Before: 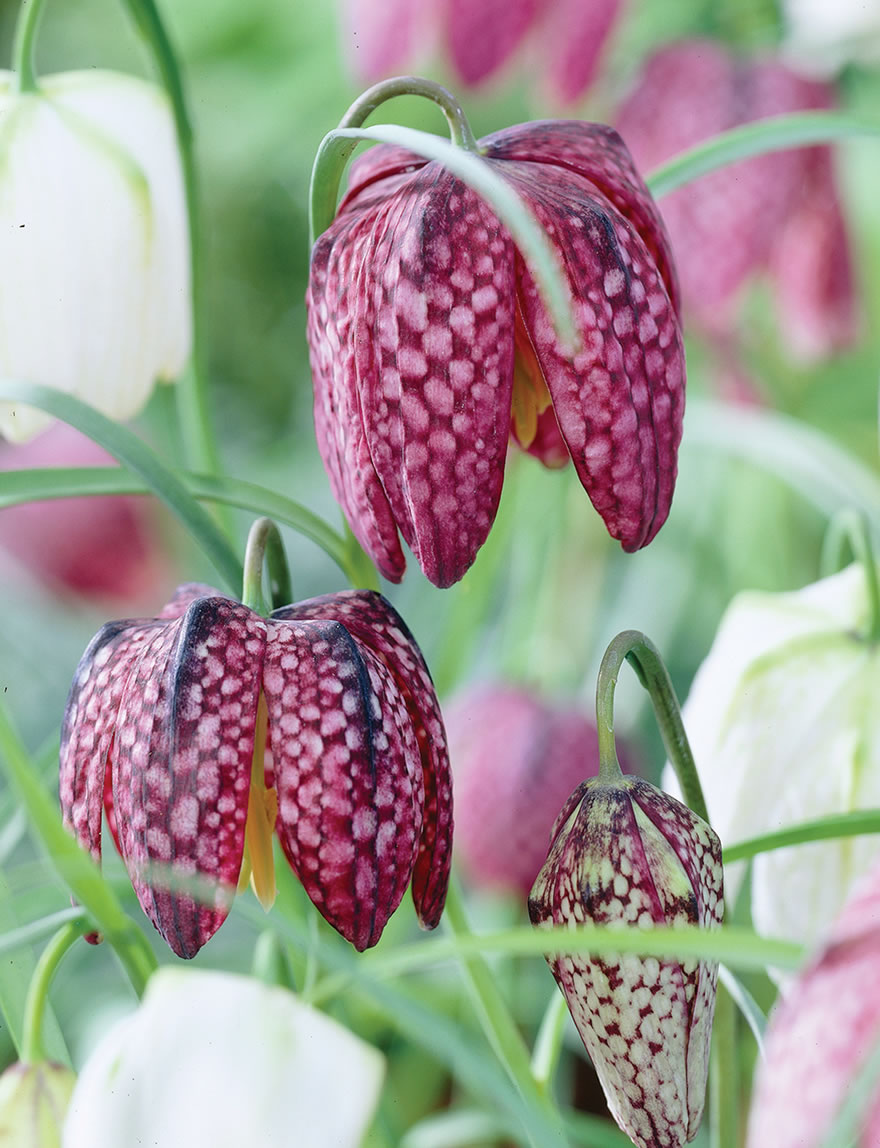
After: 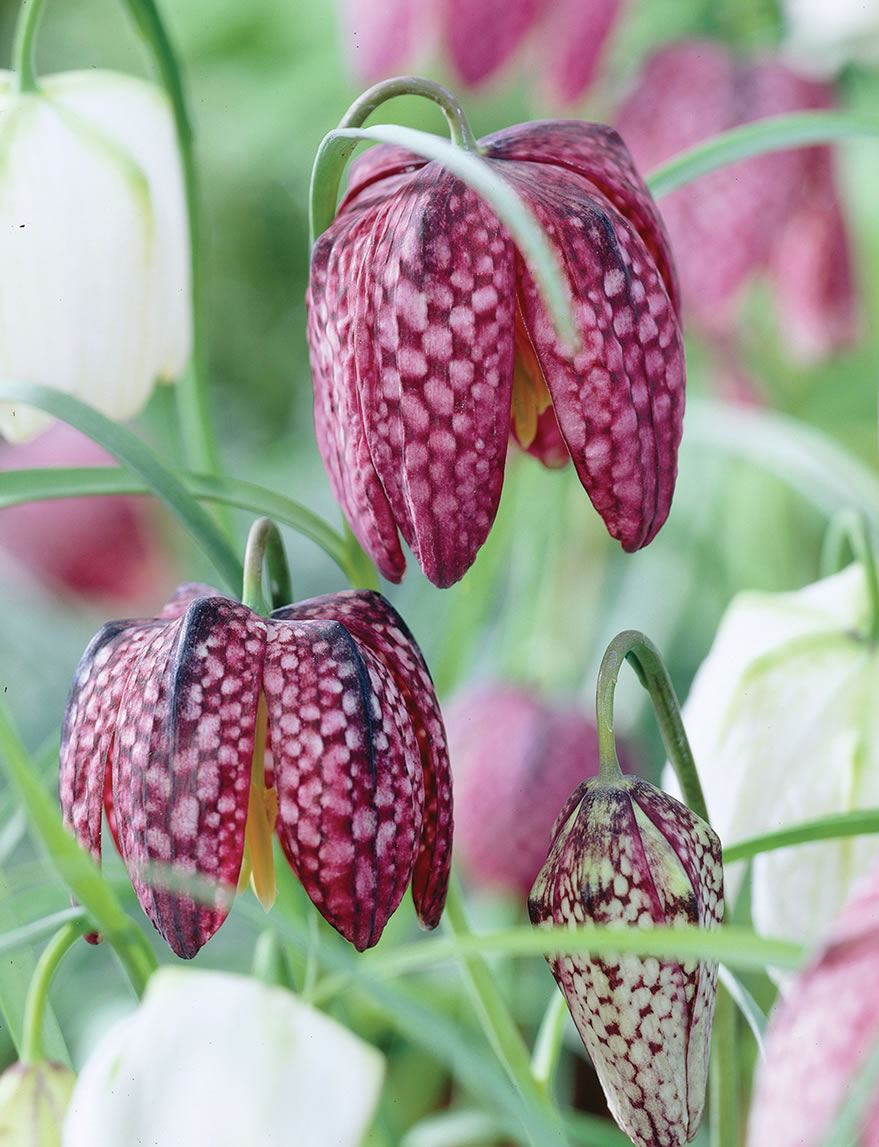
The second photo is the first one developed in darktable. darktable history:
contrast brightness saturation: saturation -0.04
